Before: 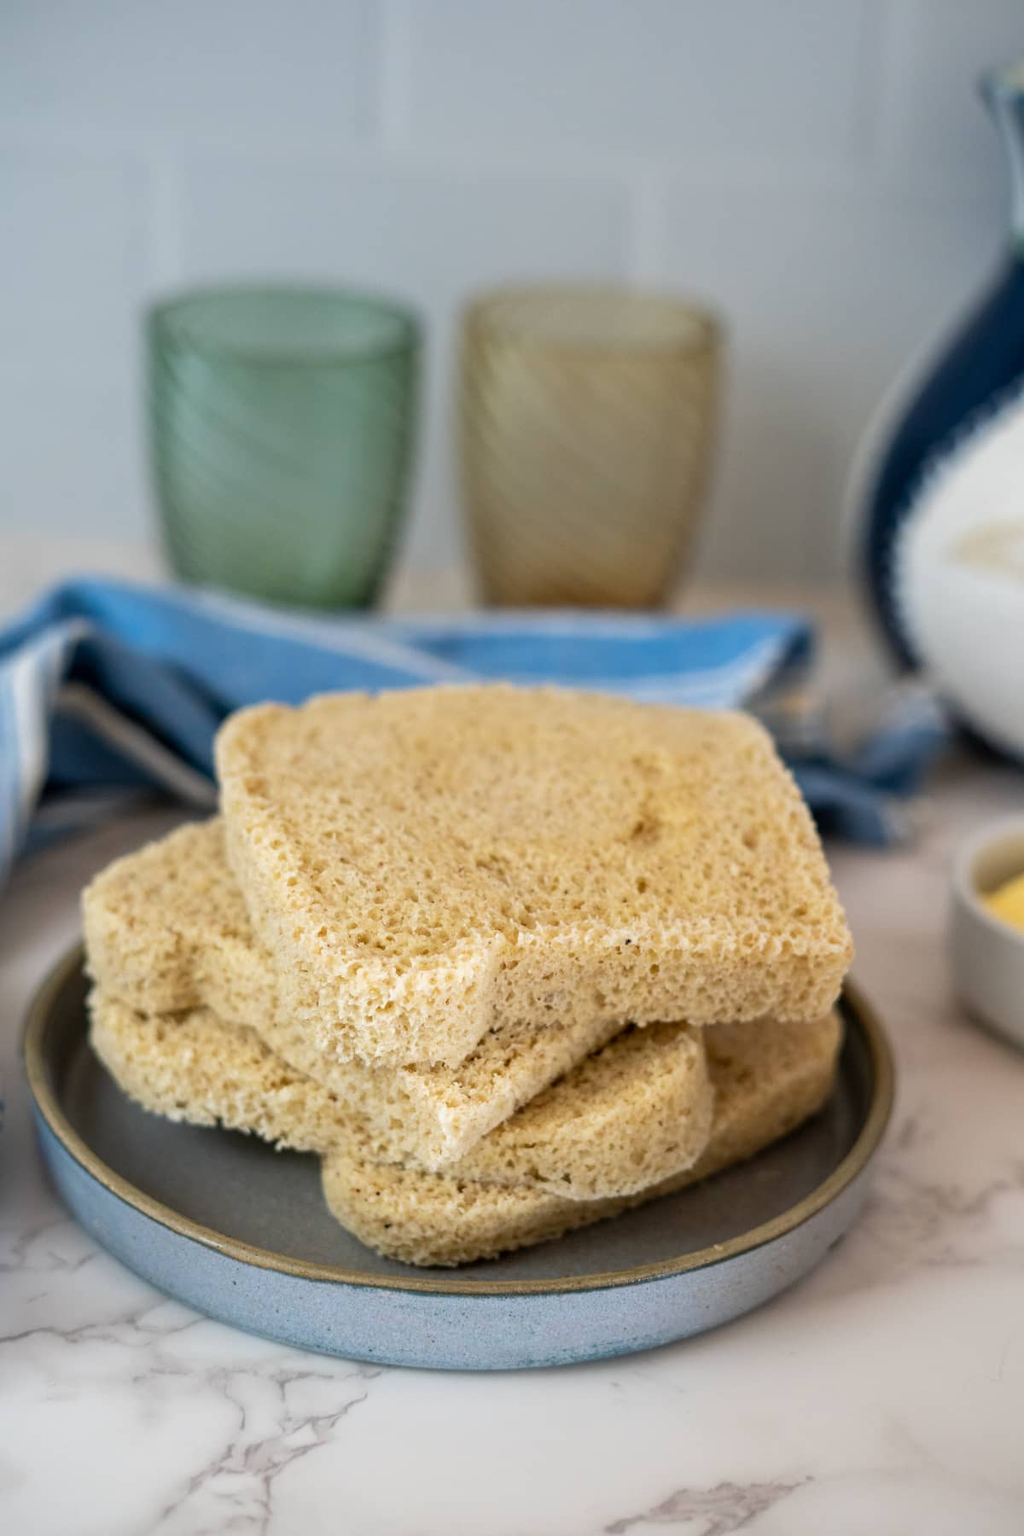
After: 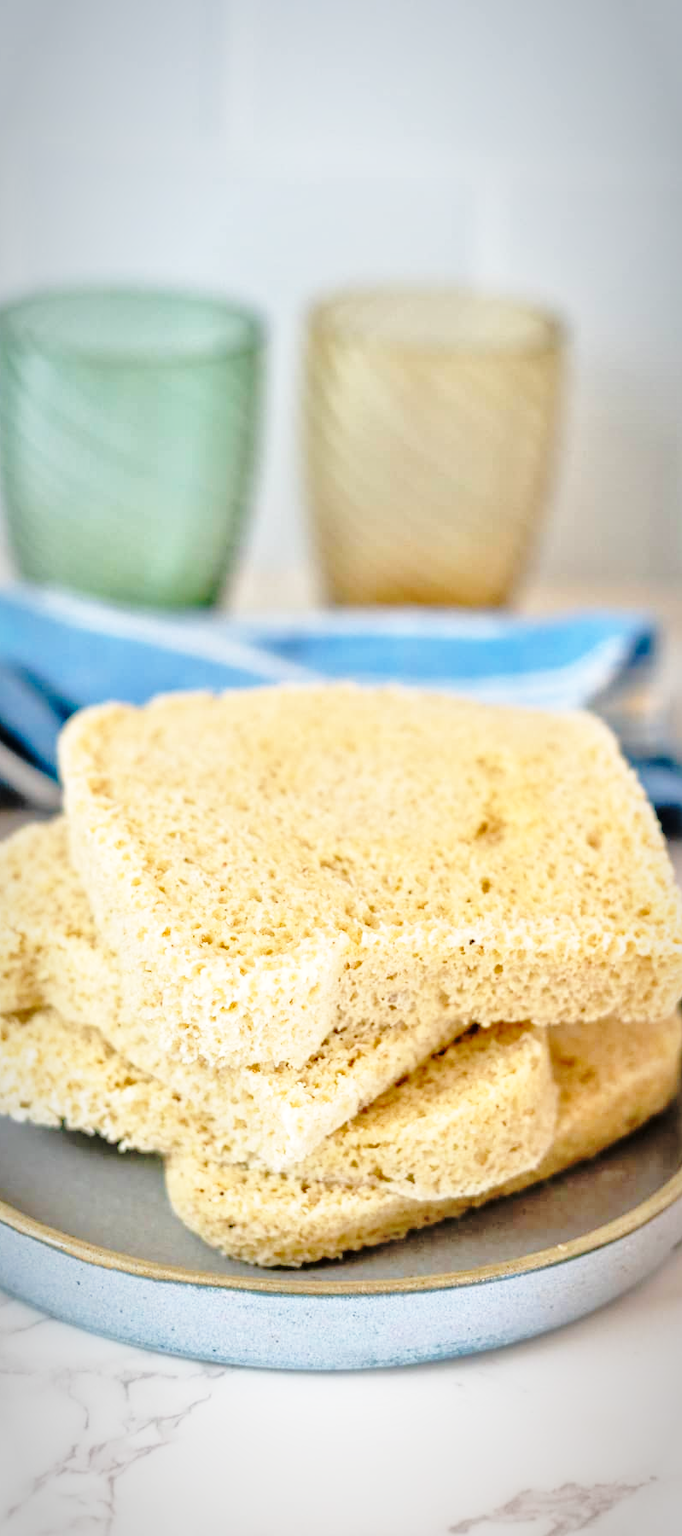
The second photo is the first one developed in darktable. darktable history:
crop and rotate: left 15.332%, right 17.923%
vignetting: brightness -0.37, saturation 0.011, automatic ratio true
tone curve: curves: ch0 [(0, 0) (0.003, 0.013) (0.011, 0.017) (0.025, 0.028) (0.044, 0.049) (0.069, 0.07) (0.1, 0.103) (0.136, 0.143) (0.177, 0.186) (0.224, 0.232) (0.277, 0.282) (0.335, 0.333) (0.399, 0.405) (0.468, 0.477) (0.543, 0.54) (0.623, 0.627) (0.709, 0.709) (0.801, 0.798) (0.898, 0.902) (1, 1)], color space Lab, linked channels, preserve colors none
tone equalizer: -7 EV 0.159 EV, -6 EV 0.639 EV, -5 EV 1.13 EV, -4 EV 1.37 EV, -3 EV 1.16 EV, -2 EV 0.6 EV, -1 EV 0.165 EV, mask exposure compensation -0.511 EV
base curve: curves: ch0 [(0, 0) (0.036, 0.037) (0.121, 0.228) (0.46, 0.76) (0.859, 0.983) (1, 1)], preserve colors none
